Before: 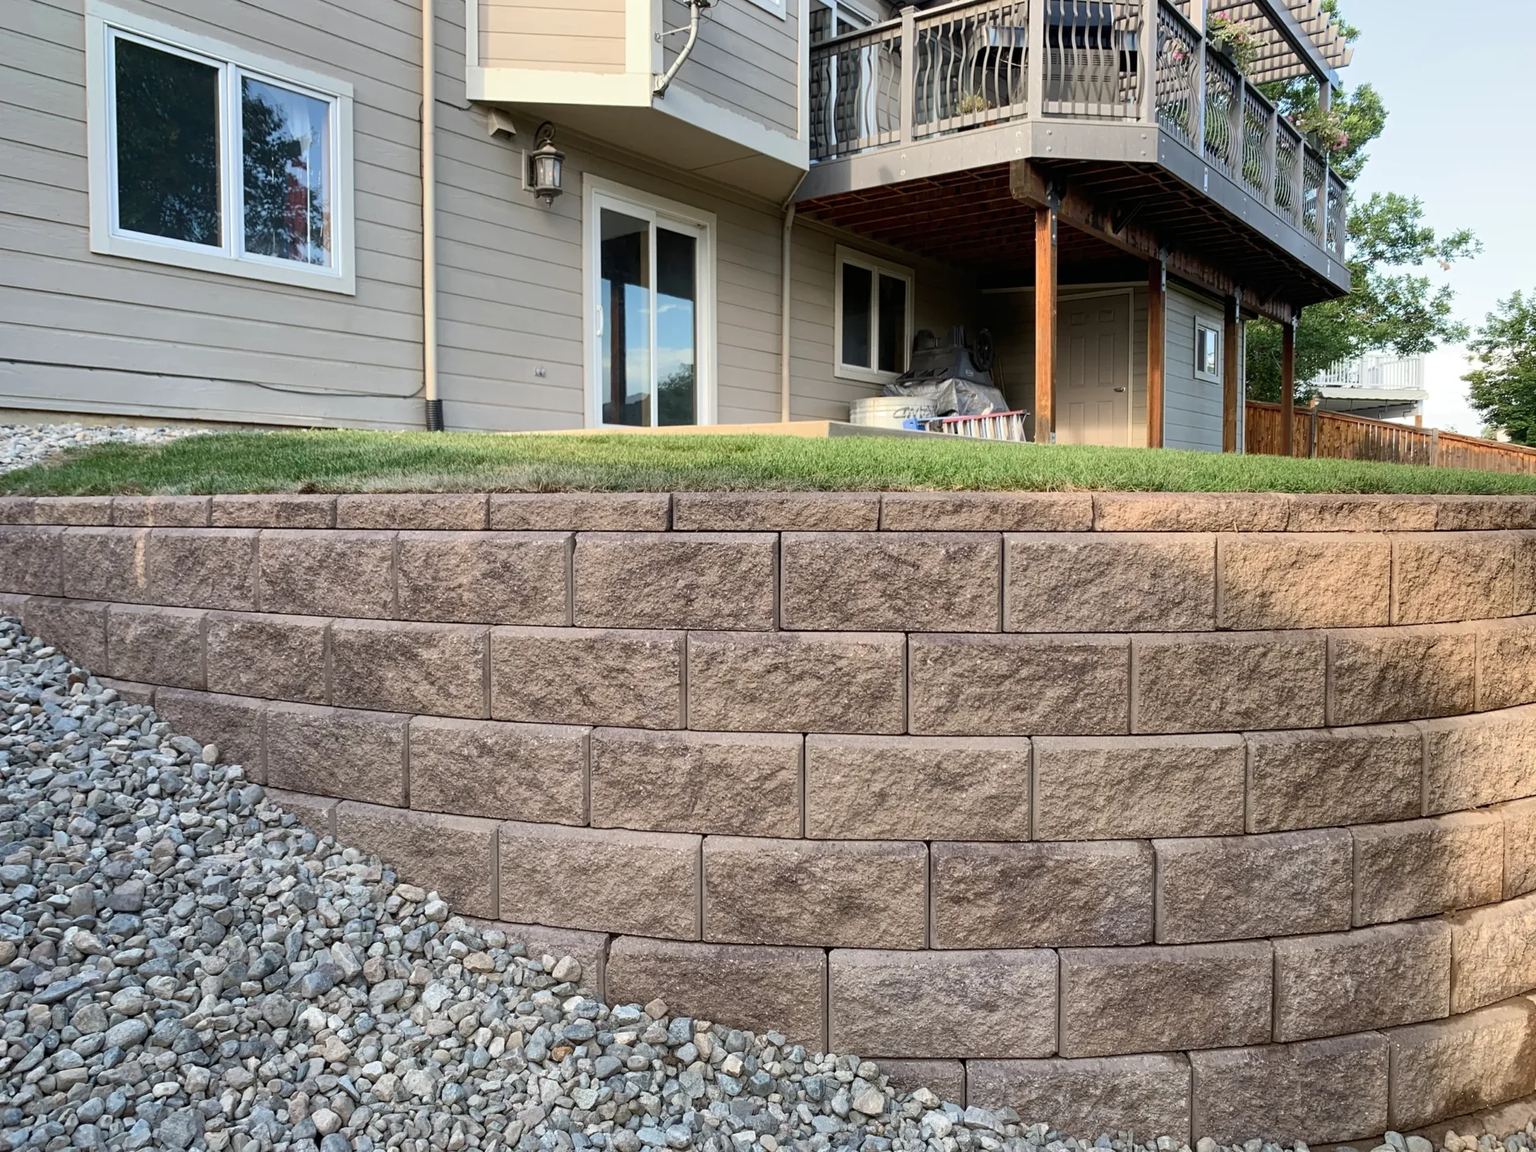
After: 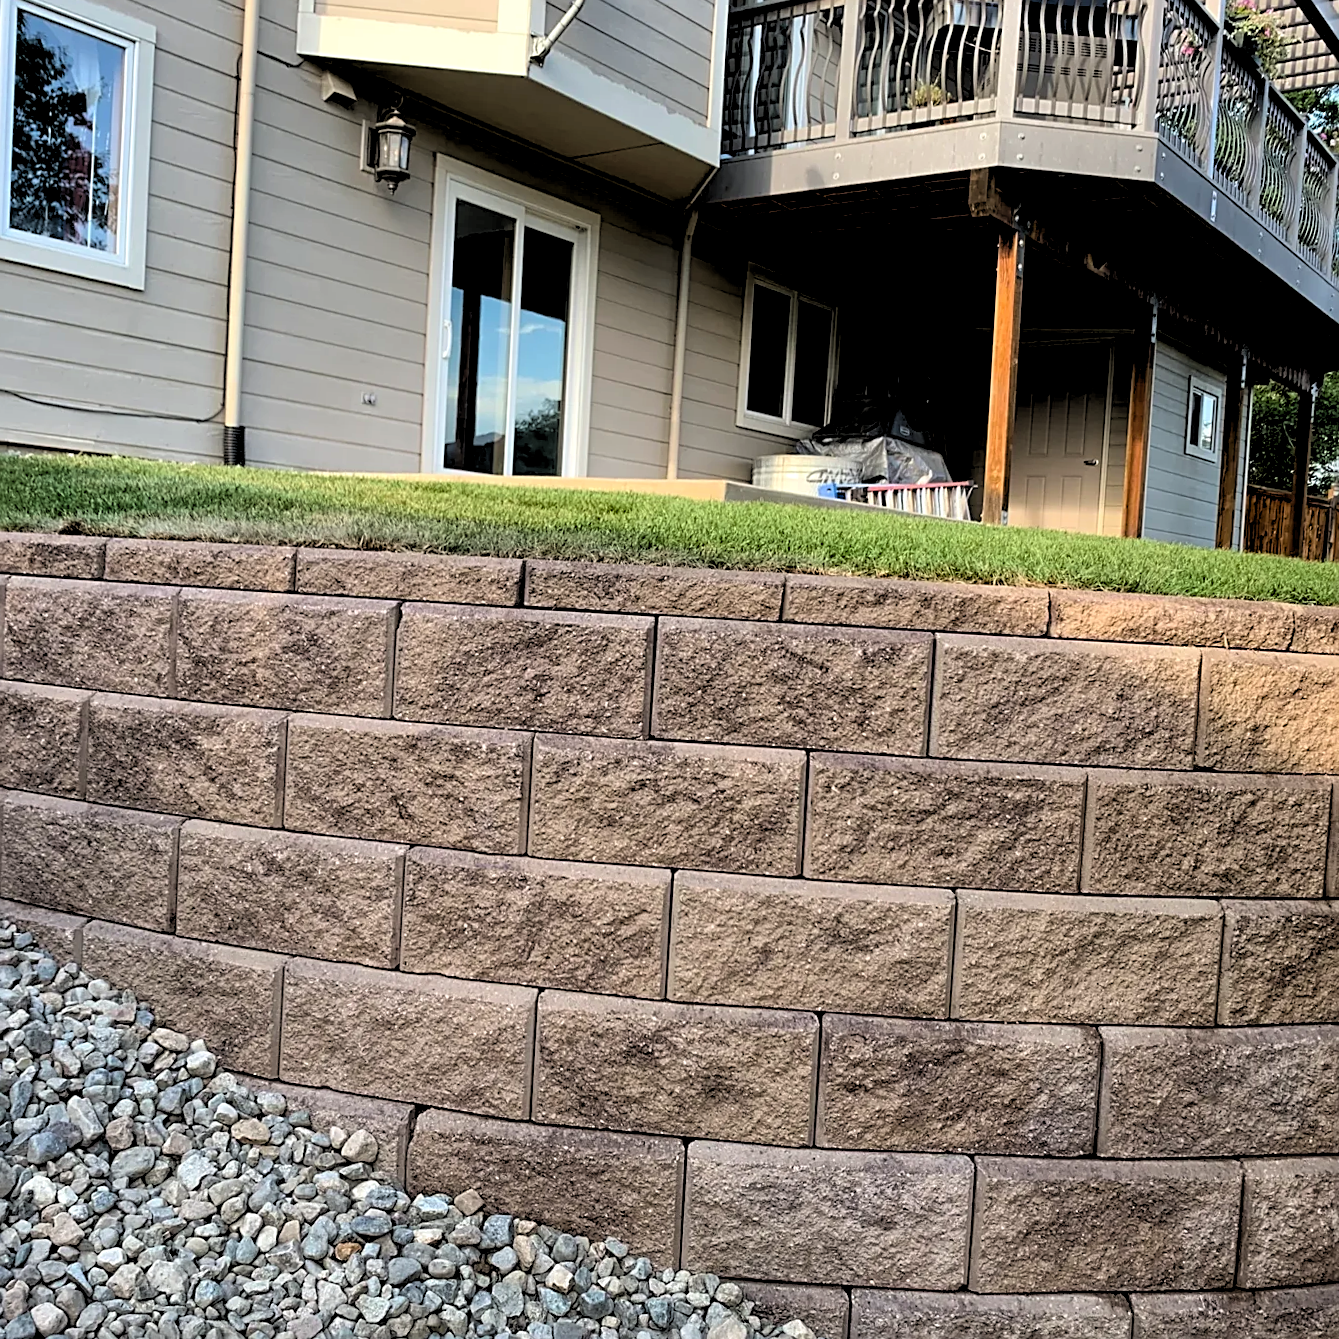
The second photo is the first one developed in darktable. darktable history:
sharpen: on, module defaults
color balance rgb: perceptual saturation grading › global saturation 10%, global vibrance 20%
rgb levels: levels [[0.034, 0.472, 0.904], [0, 0.5, 1], [0, 0.5, 1]]
crop and rotate: angle -3.27°, left 14.277%, top 0.028%, right 10.766%, bottom 0.028%
